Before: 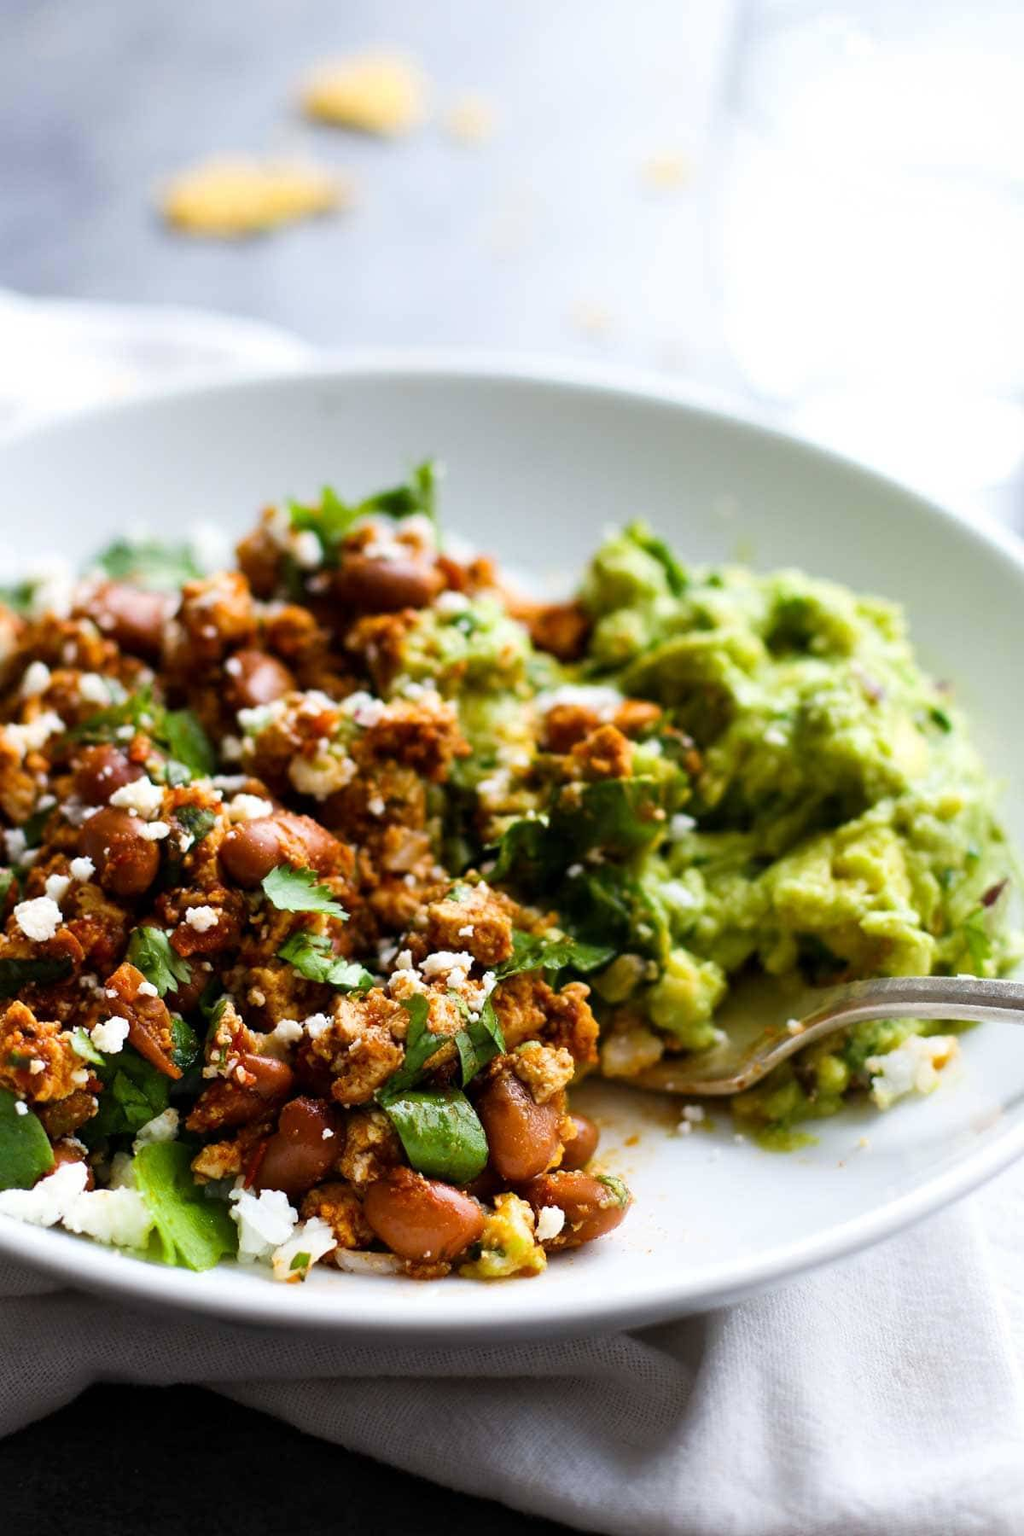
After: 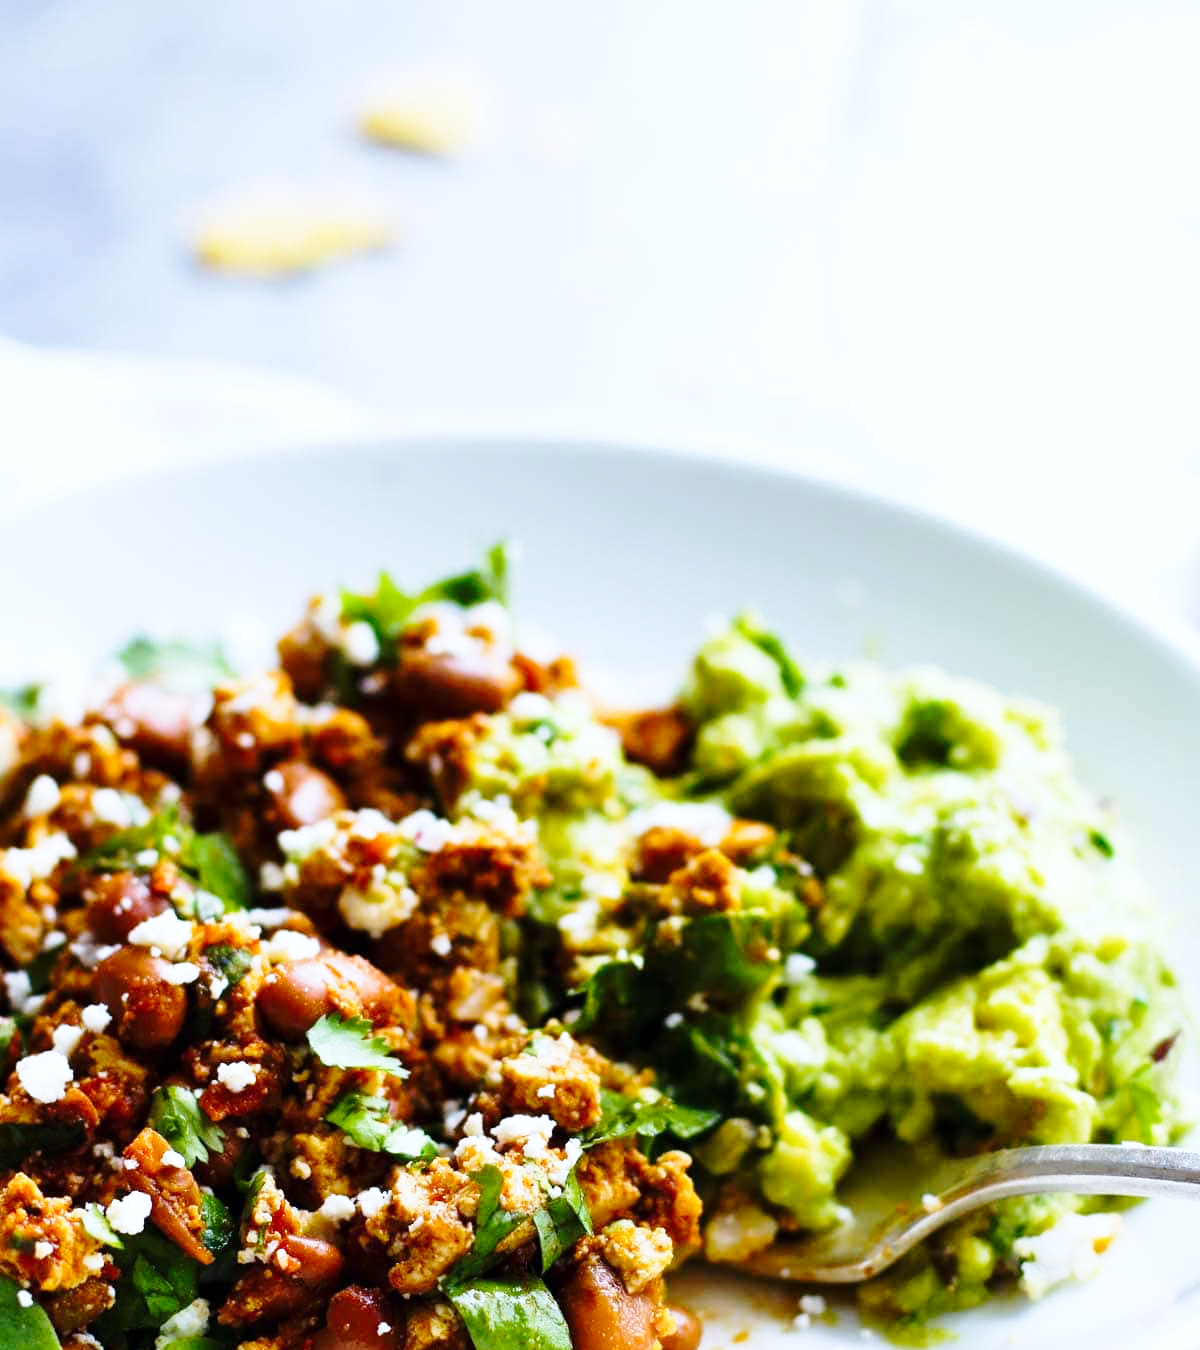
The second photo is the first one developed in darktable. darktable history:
base curve: curves: ch0 [(0, 0) (0.028, 0.03) (0.121, 0.232) (0.46, 0.748) (0.859, 0.968) (1, 1)], preserve colors none
white balance: red 0.926, green 1.003, blue 1.133
crop: bottom 24.988%
